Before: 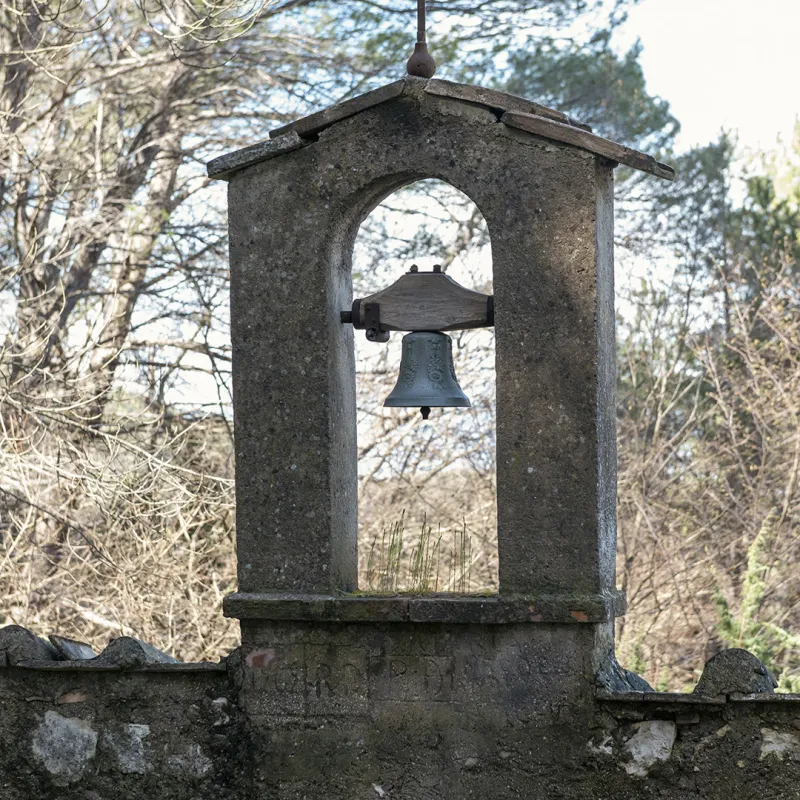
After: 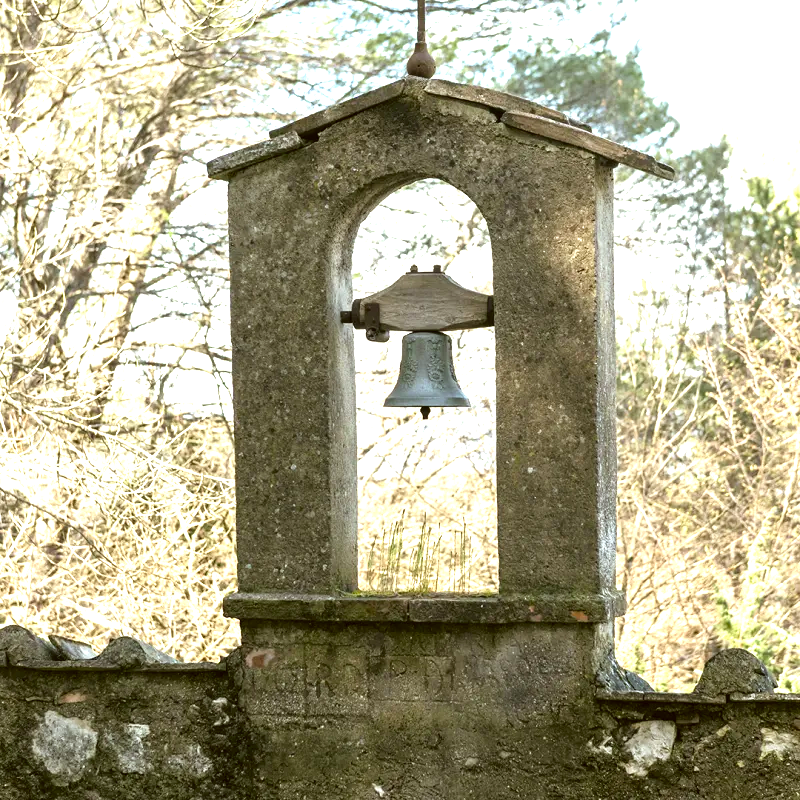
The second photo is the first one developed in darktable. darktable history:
color correction: highlights a* -1.52, highlights b* 10.42, shadows a* 0.567, shadows b* 18.68
levels: levels [0, 0.352, 0.703]
